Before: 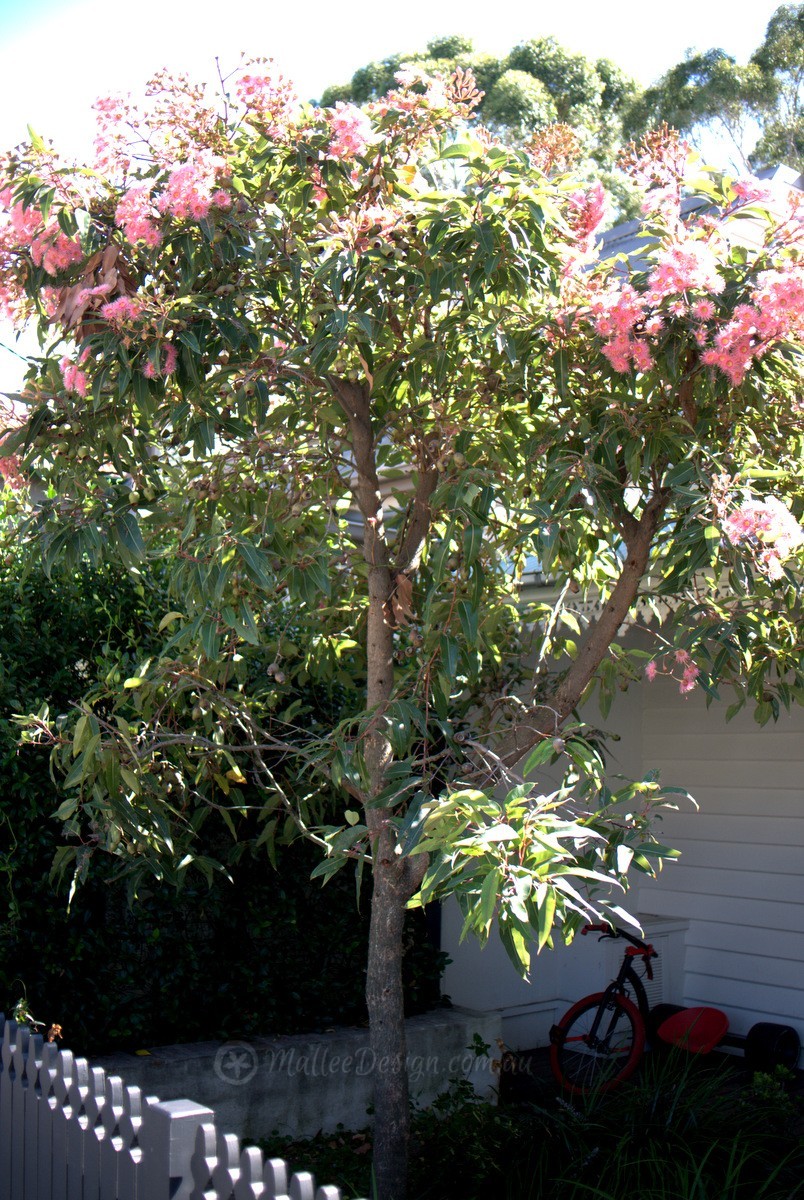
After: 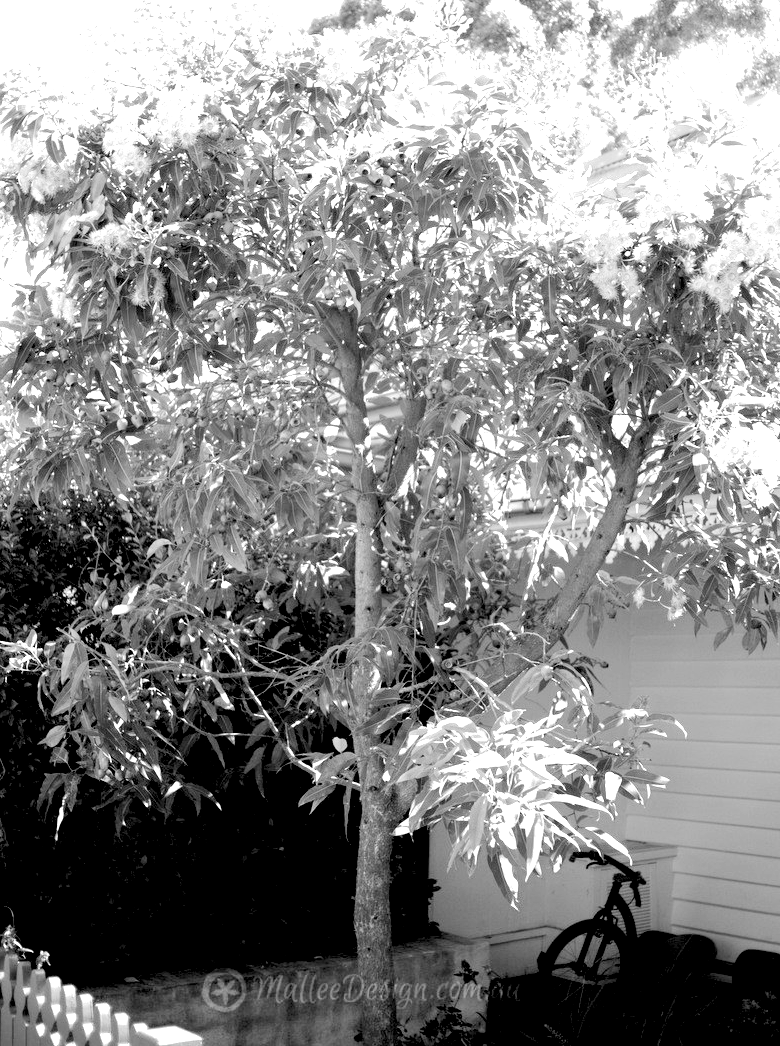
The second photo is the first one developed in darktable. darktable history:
white balance: red 0.766, blue 1.537
crop: left 1.507%, top 6.147%, right 1.379%, bottom 6.637%
contrast brightness saturation: contrast 0.15, brightness 0.05
exposure: black level correction 0.001, exposure 0.955 EV, compensate exposure bias true, compensate highlight preservation false
base curve: curves: ch0 [(0, 0) (0.235, 0.266) (0.503, 0.496) (0.786, 0.72) (1, 1)]
rgb levels: levels [[0.013, 0.434, 0.89], [0, 0.5, 1], [0, 0.5, 1]]
color zones: curves: ch0 [(0.004, 0.588) (0.116, 0.636) (0.259, 0.476) (0.423, 0.464) (0.75, 0.5)]; ch1 [(0, 0) (0.143, 0) (0.286, 0) (0.429, 0) (0.571, 0) (0.714, 0) (0.857, 0)]
